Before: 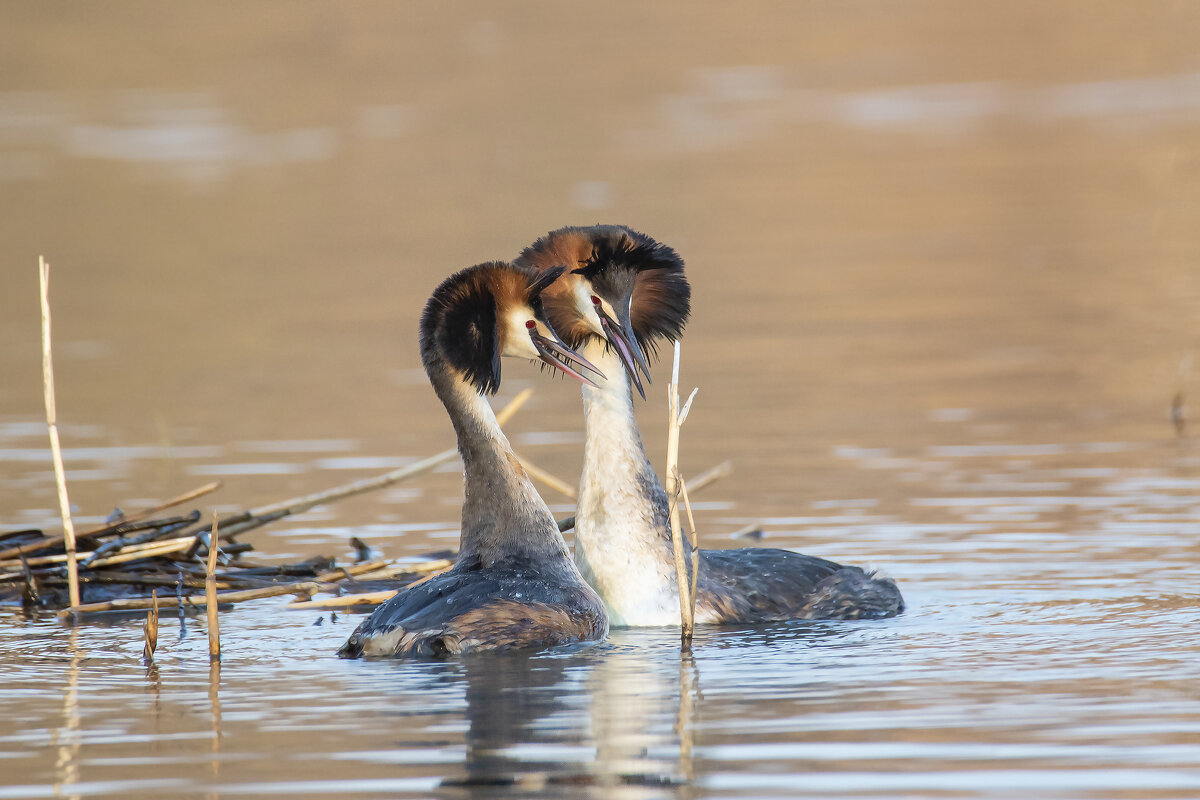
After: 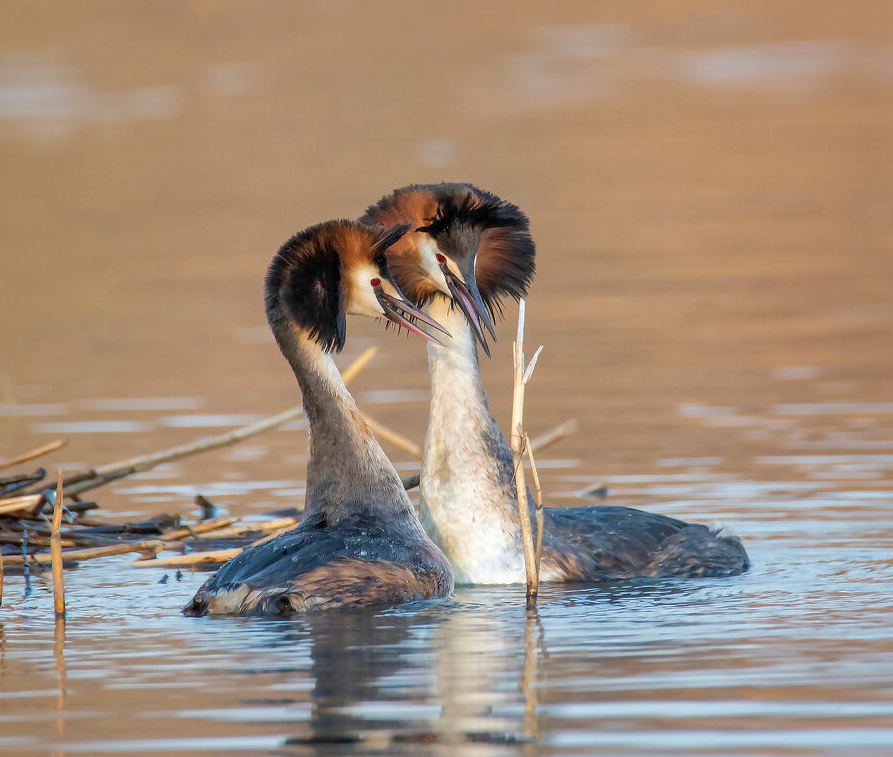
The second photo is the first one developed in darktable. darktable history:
shadows and highlights: shadows 39.55, highlights -59.73
crop and rotate: left 12.946%, top 5.297%, right 12.57%
local contrast: highlights 100%, shadows 102%, detail 120%, midtone range 0.2
